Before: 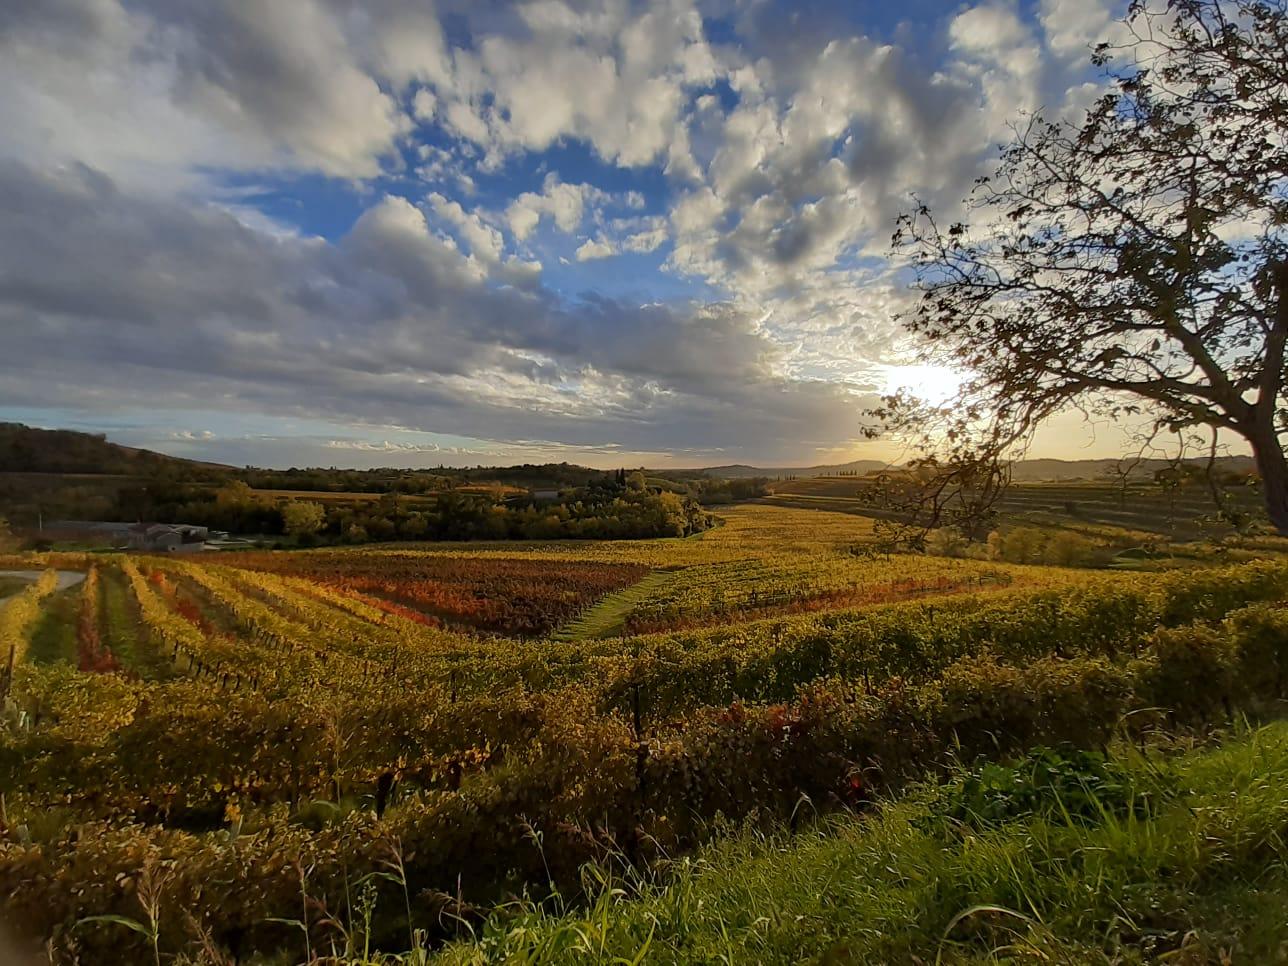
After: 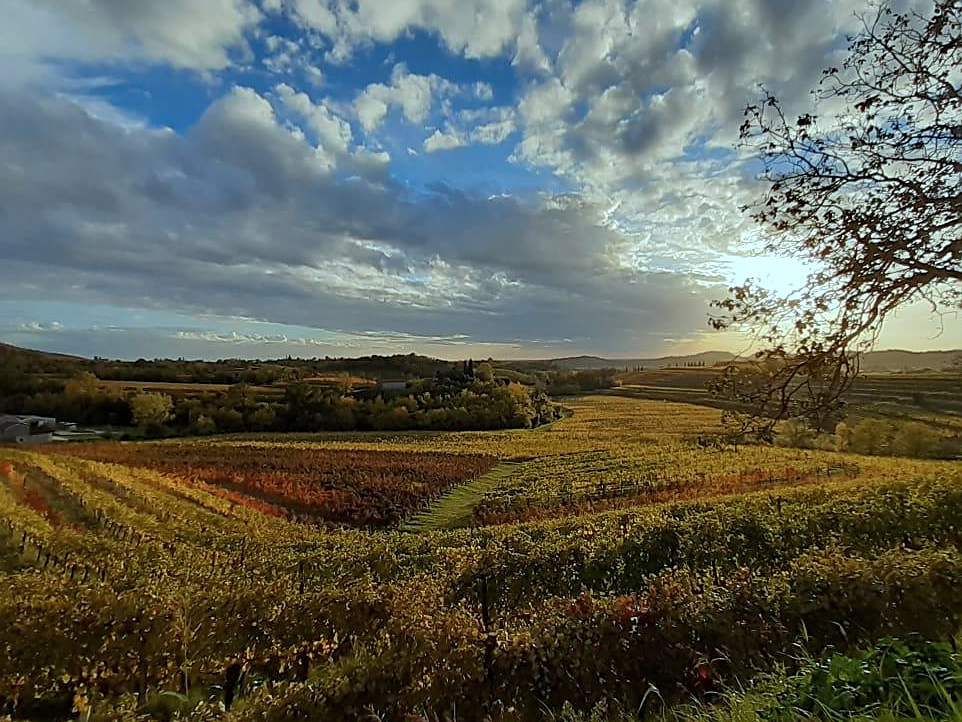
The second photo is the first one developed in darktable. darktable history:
crop and rotate: left 11.831%, top 11.346%, right 13.429%, bottom 13.899%
color correction: highlights a* -10.04, highlights b* -10.37
sharpen: on, module defaults
